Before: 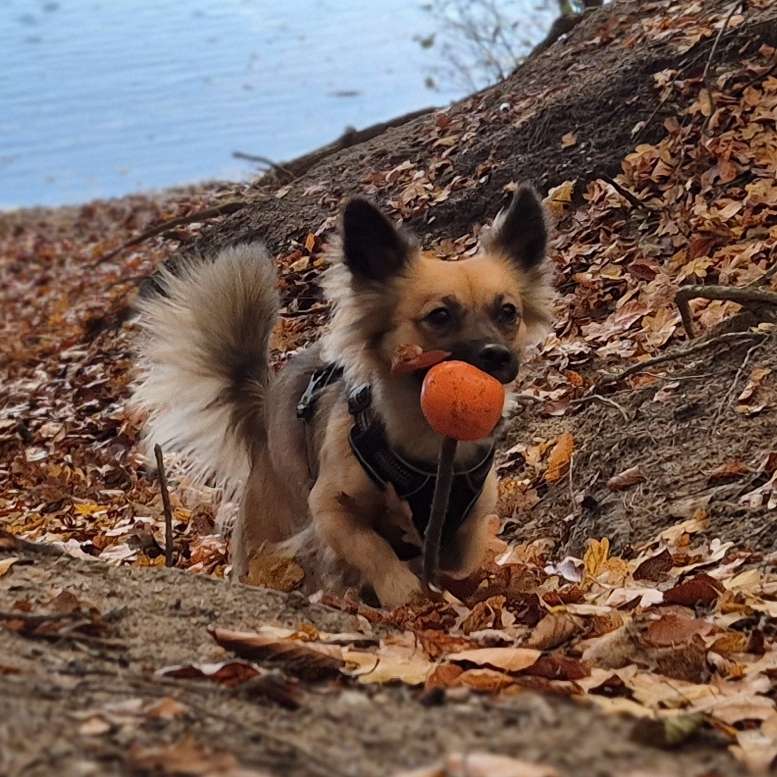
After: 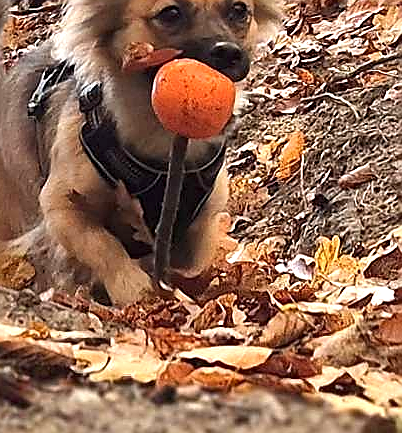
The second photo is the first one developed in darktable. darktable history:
crop: left 34.646%, top 38.961%, right 13.56%, bottom 5.245%
sharpen: radius 1.347, amount 1.237, threshold 0.691
exposure: black level correction 0, exposure 1.107 EV, compensate highlight preservation false
